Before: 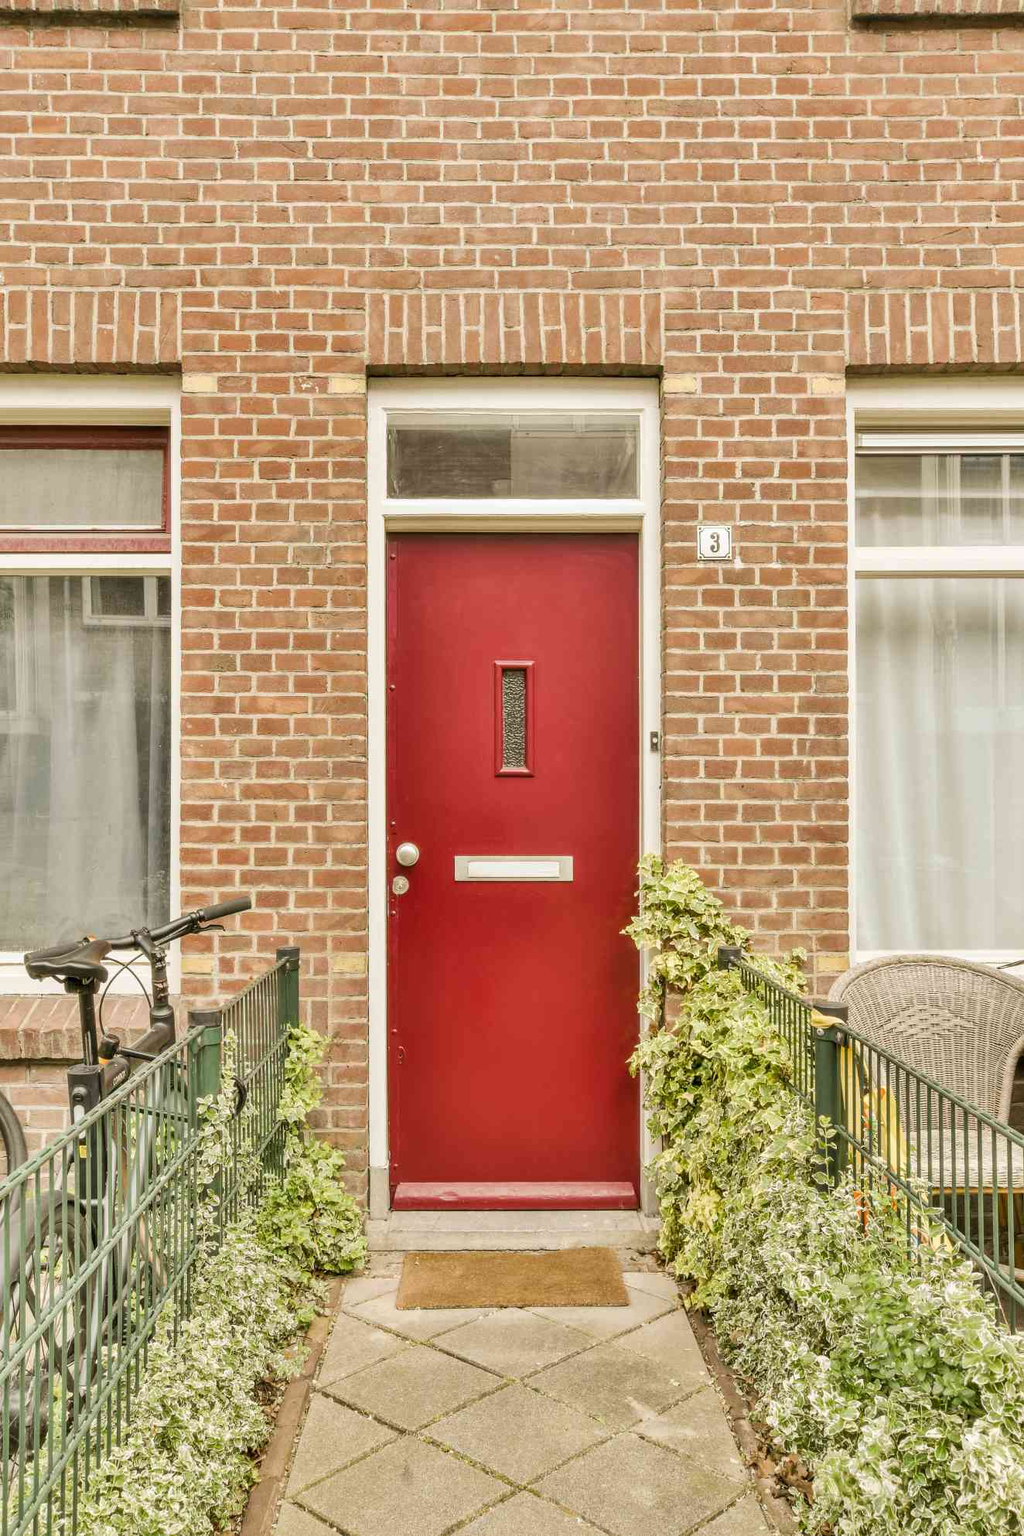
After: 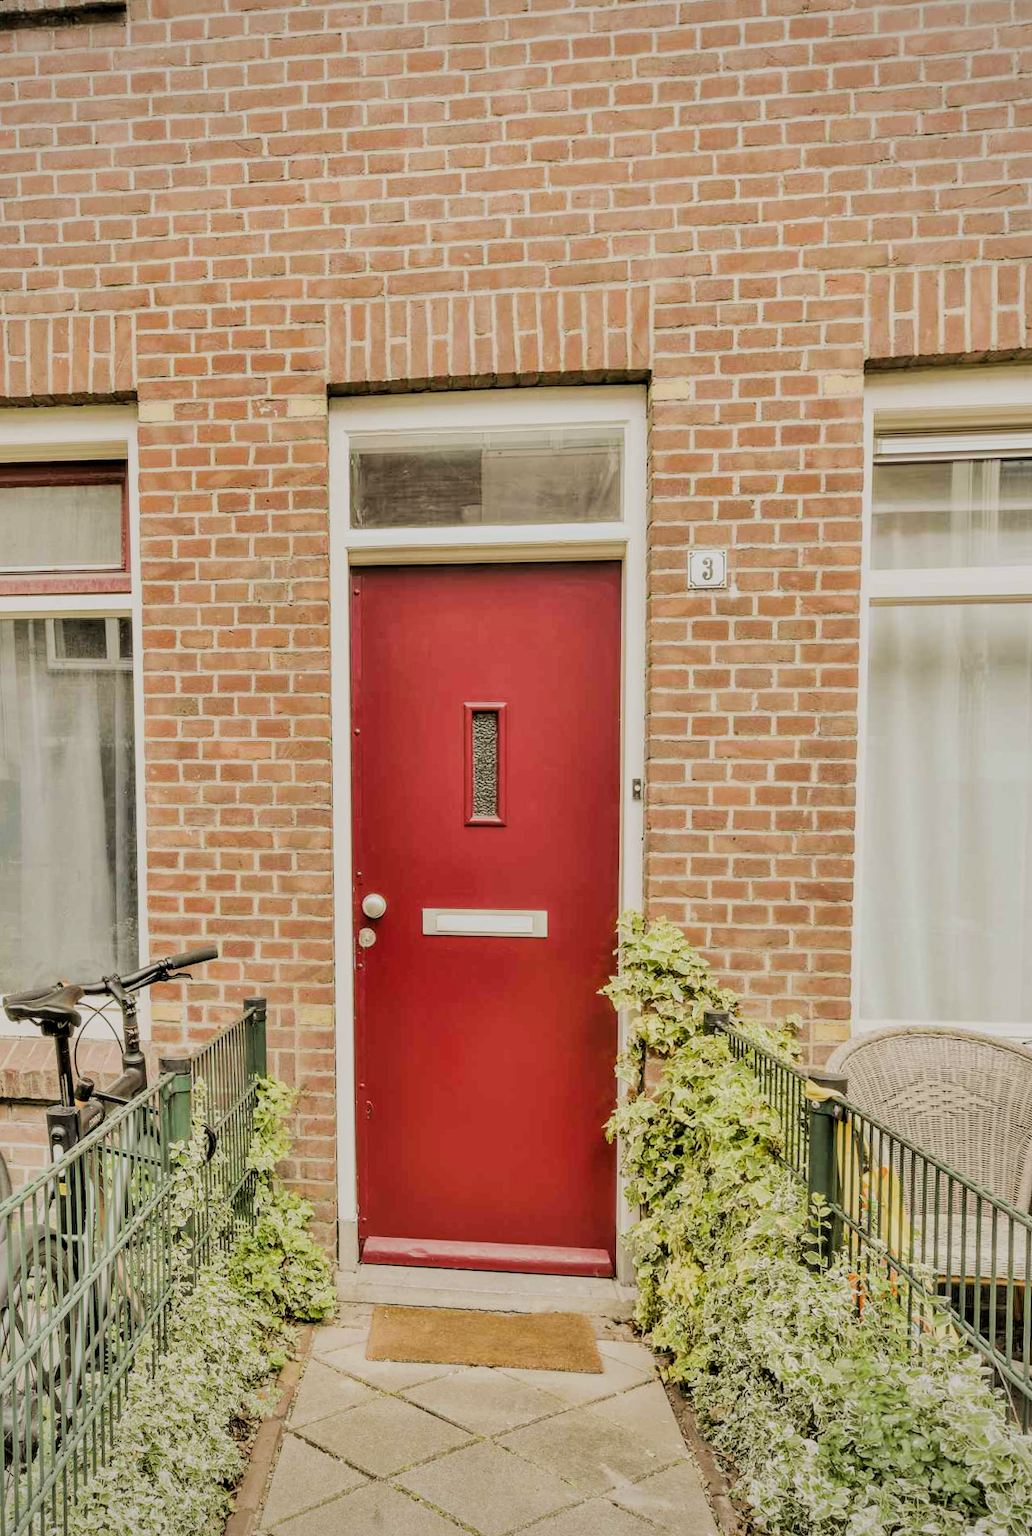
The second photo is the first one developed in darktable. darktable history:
vignetting: fall-off radius 93.87%
filmic rgb: black relative exposure -4.14 EV, white relative exposure 5.1 EV, hardness 2.11, contrast 1.165
rotate and perspective: rotation 0.062°, lens shift (vertical) 0.115, lens shift (horizontal) -0.133, crop left 0.047, crop right 0.94, crop top 0.061, crop bottom 0.94
